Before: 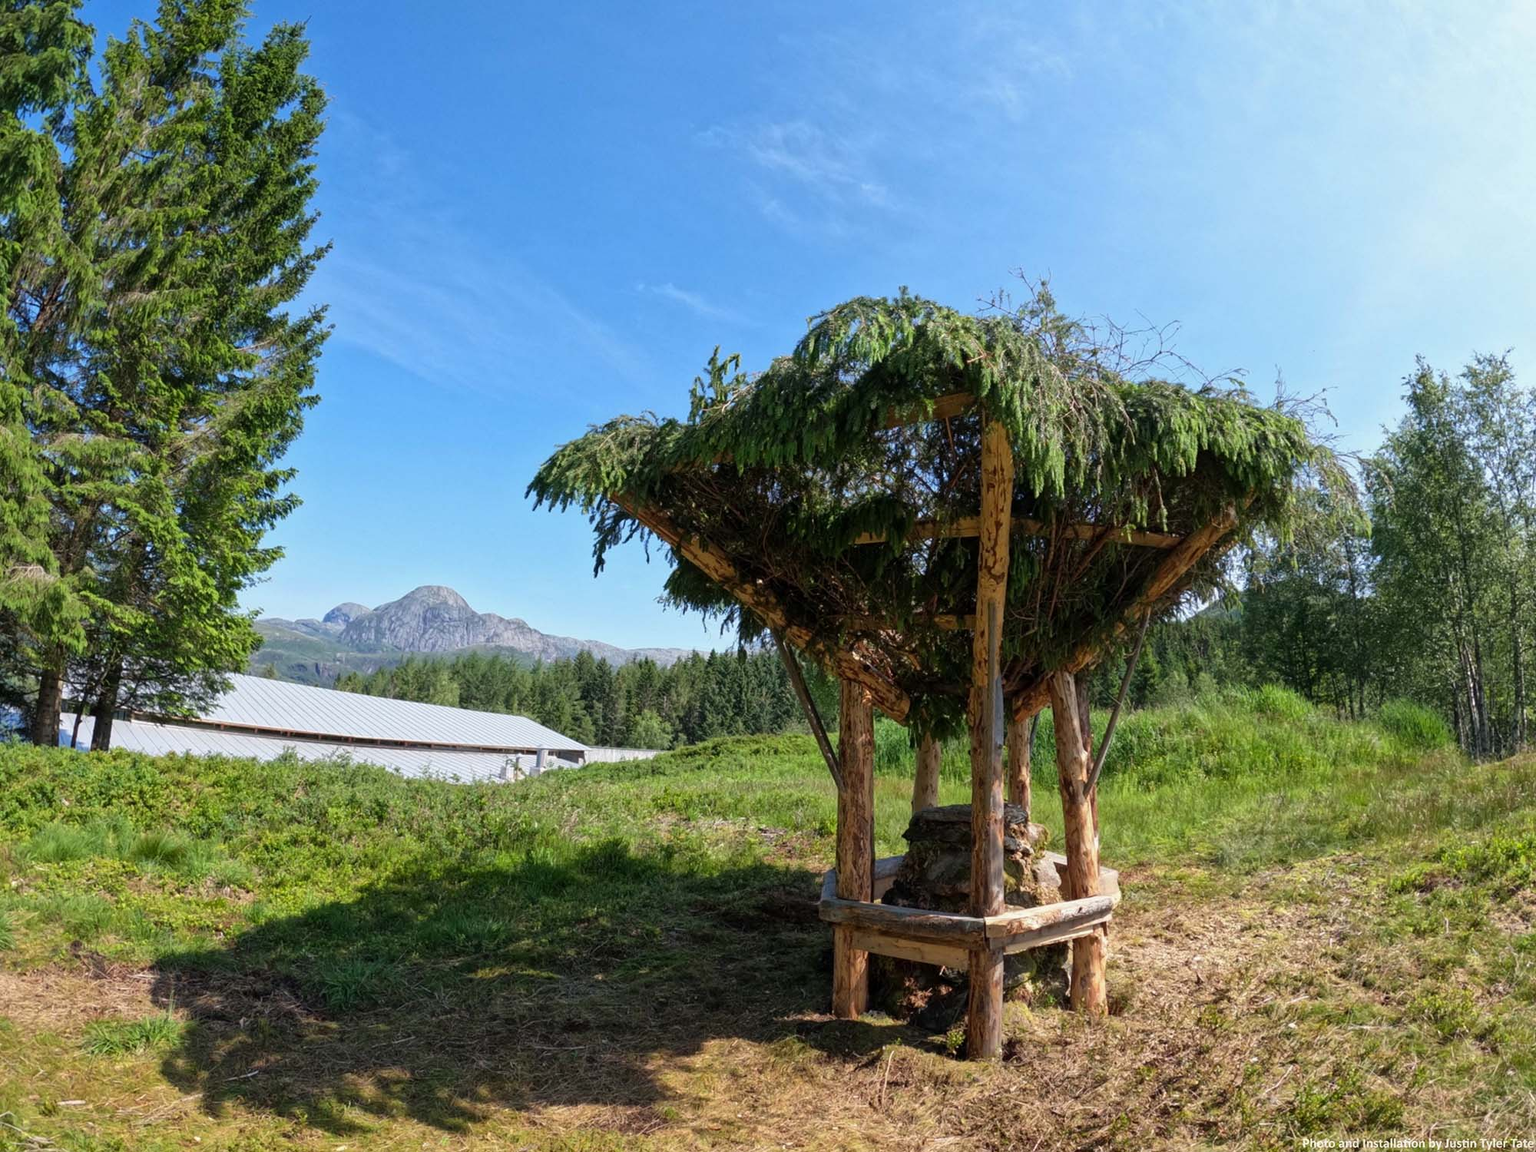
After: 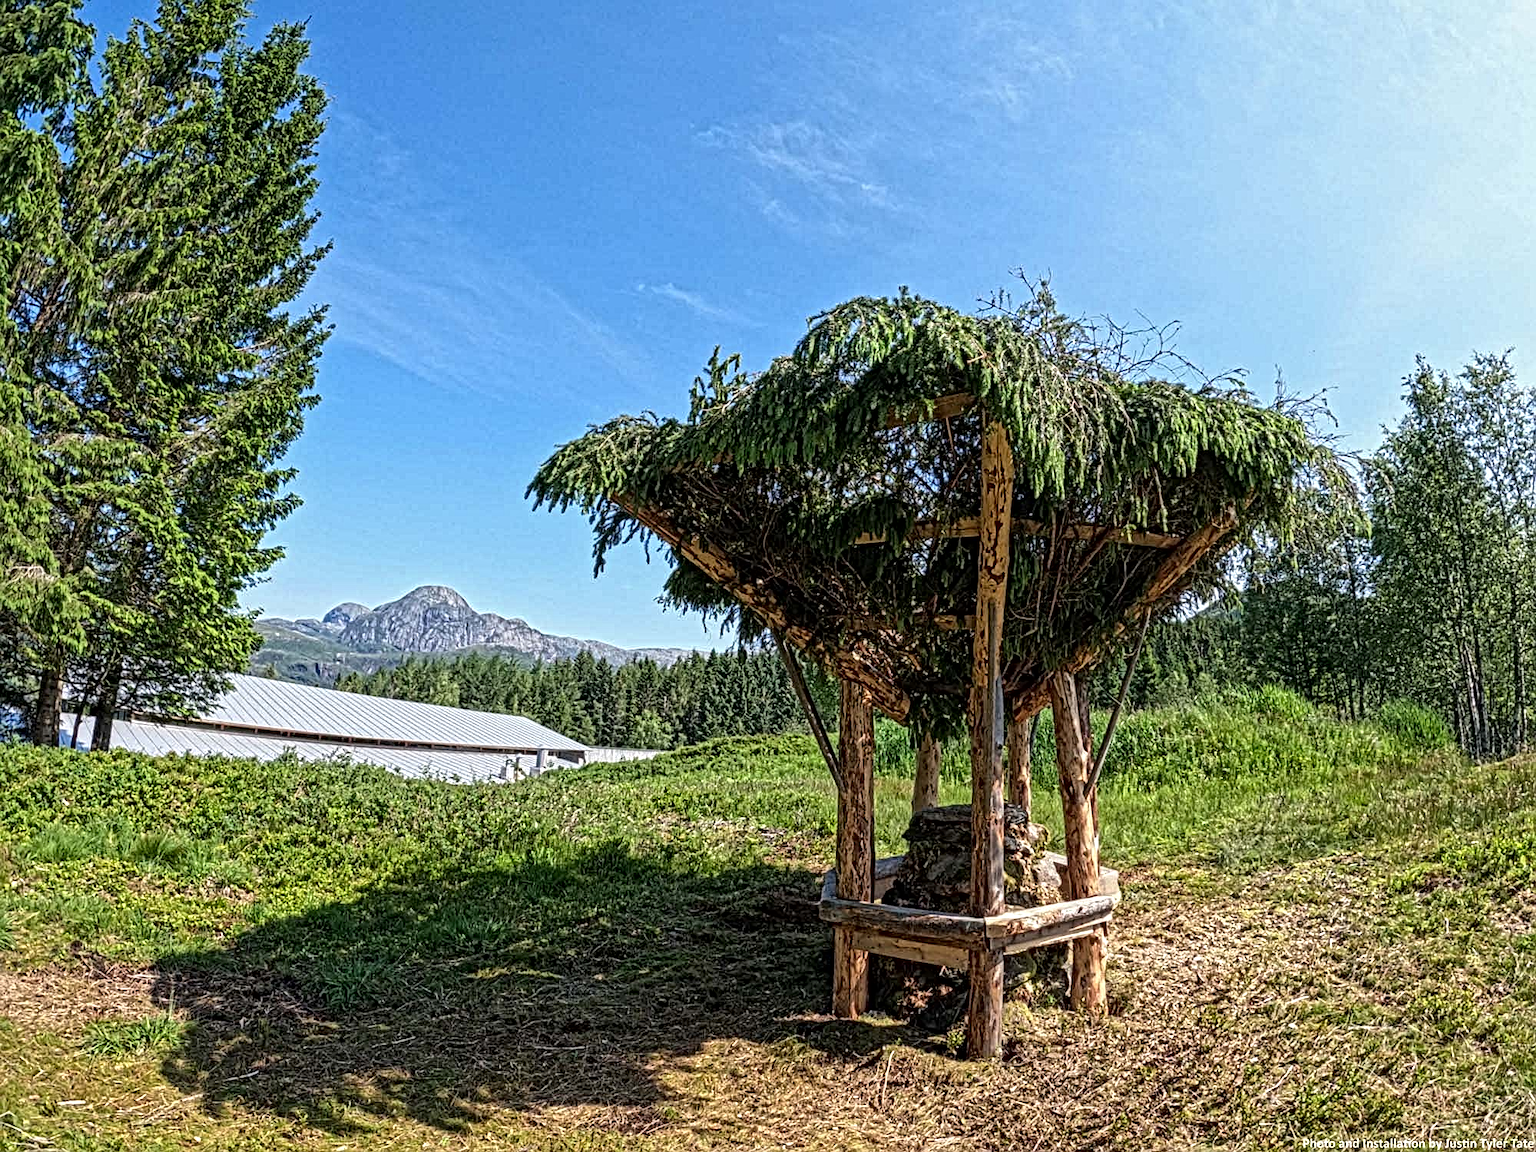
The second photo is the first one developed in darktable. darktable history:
local contrast: mode bilateral grid, contrast 20, coarseness 4, detail 299%, midtone range 0.2
